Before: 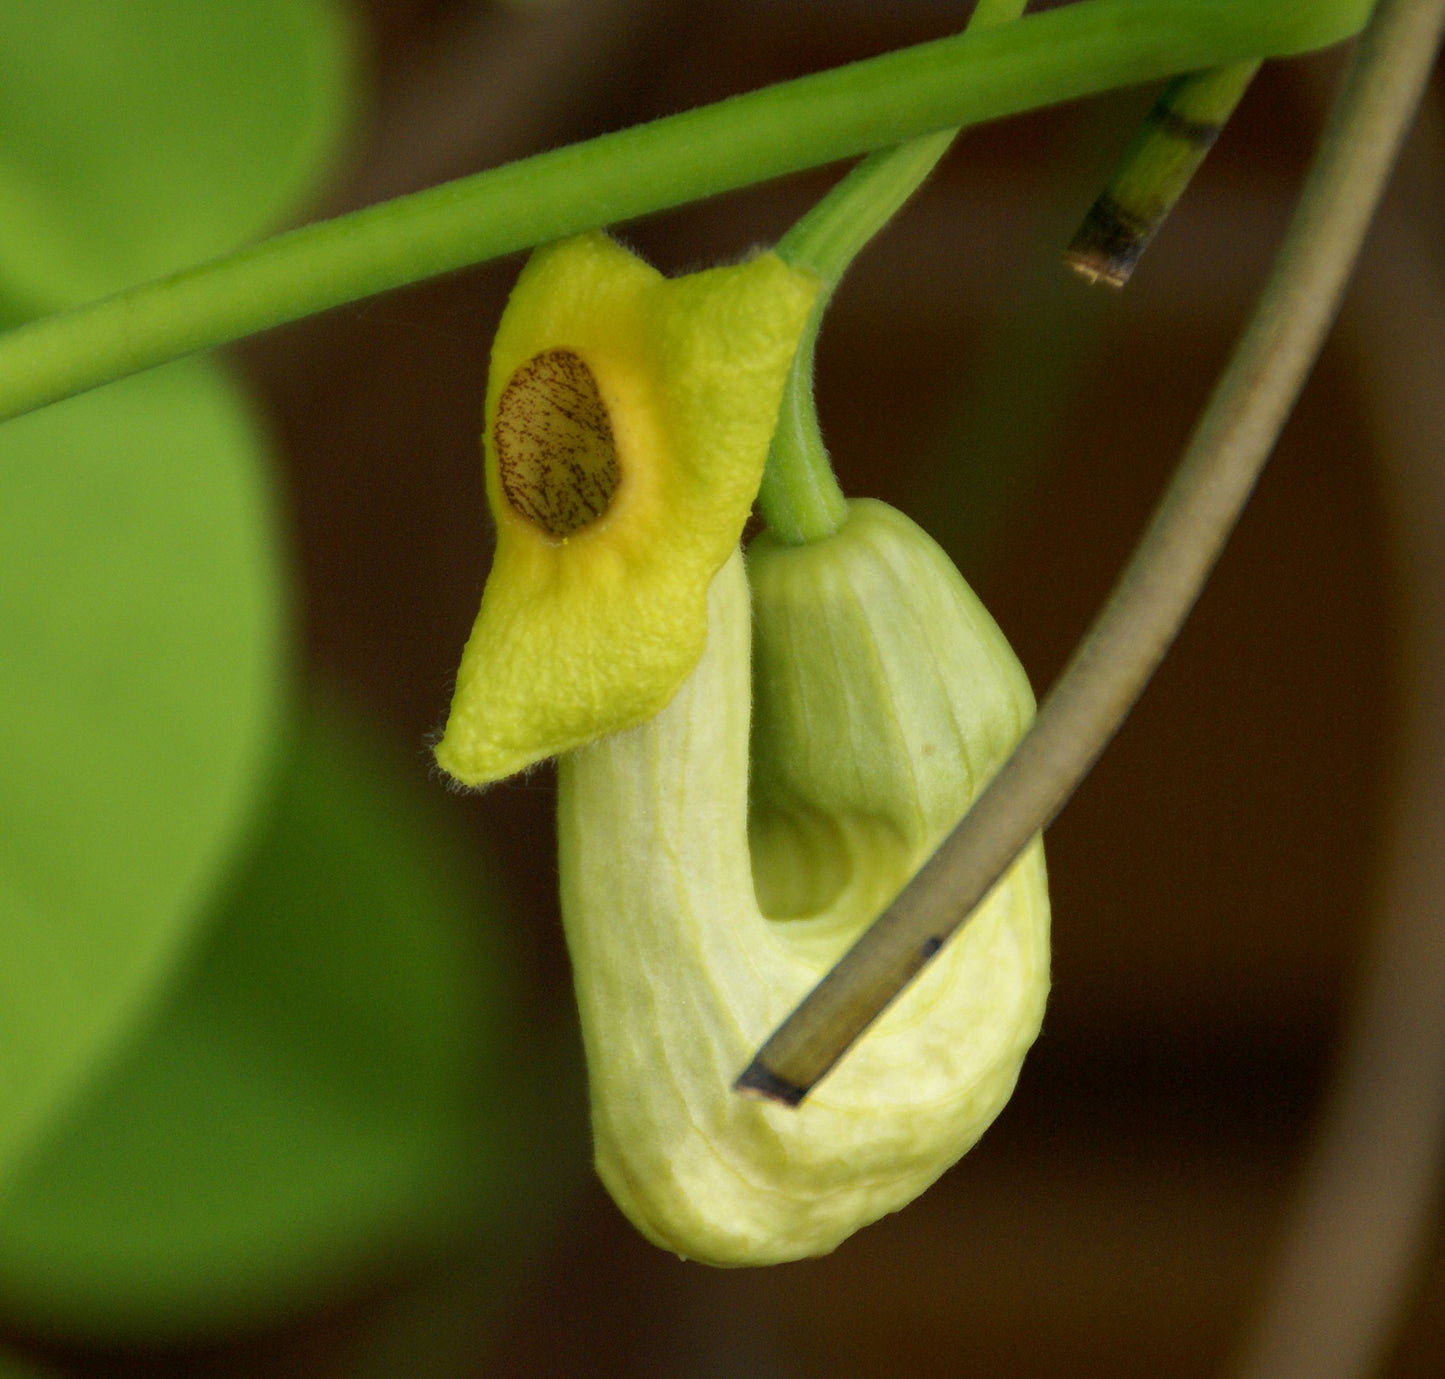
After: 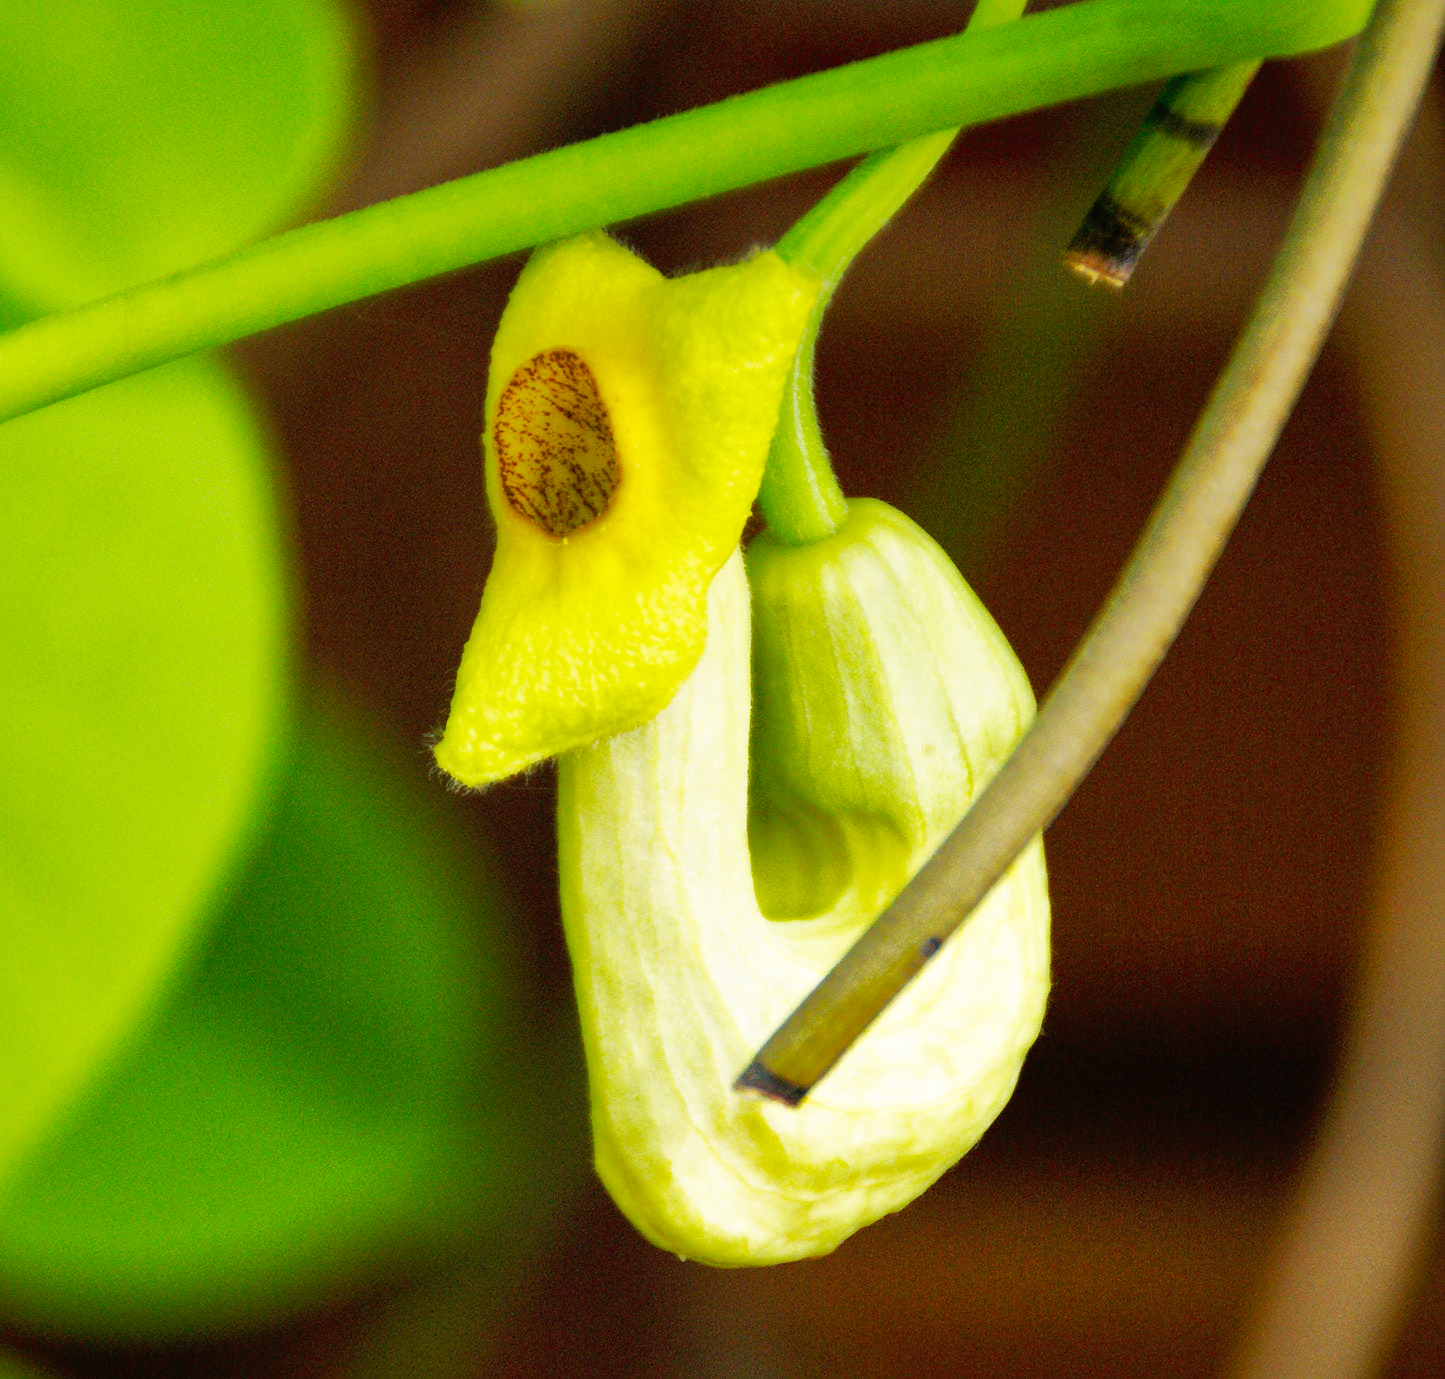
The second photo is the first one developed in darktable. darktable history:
base curve: curves: ch0 [(0, 0) (0.007, 0.004) (0.027, 0.03) (0.046, 0.07) (0.207, 0.54) (0.442, 0.872) (0.673, 0.972) (1, 1)], preserve colors none
shadows and highlights: on, module defaults
white balance: red 1.009, blue 1.027
